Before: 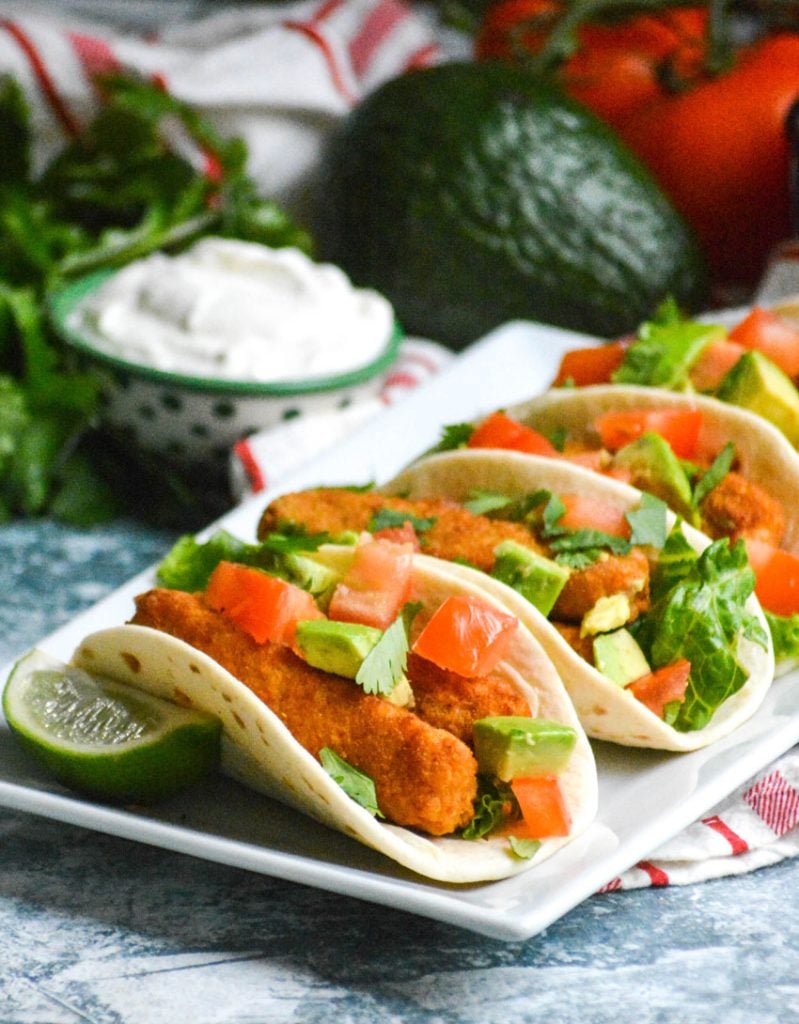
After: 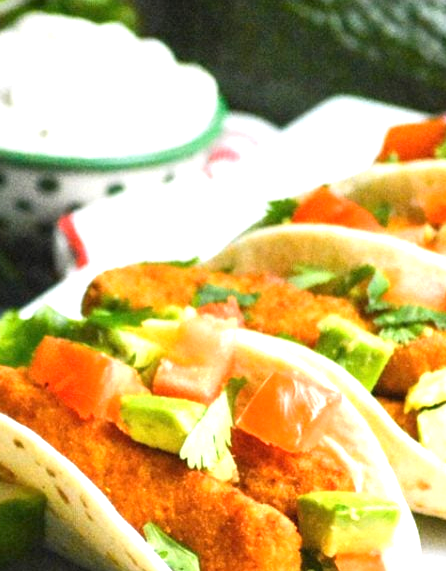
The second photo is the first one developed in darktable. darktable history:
exposure: exposure 0.921 EV, compensate highlight preservation false
crop and rotate: left 22.13%, top 22.054%, right 22.026%, bottom 22.102%
tone equalizer: on, module defaults
